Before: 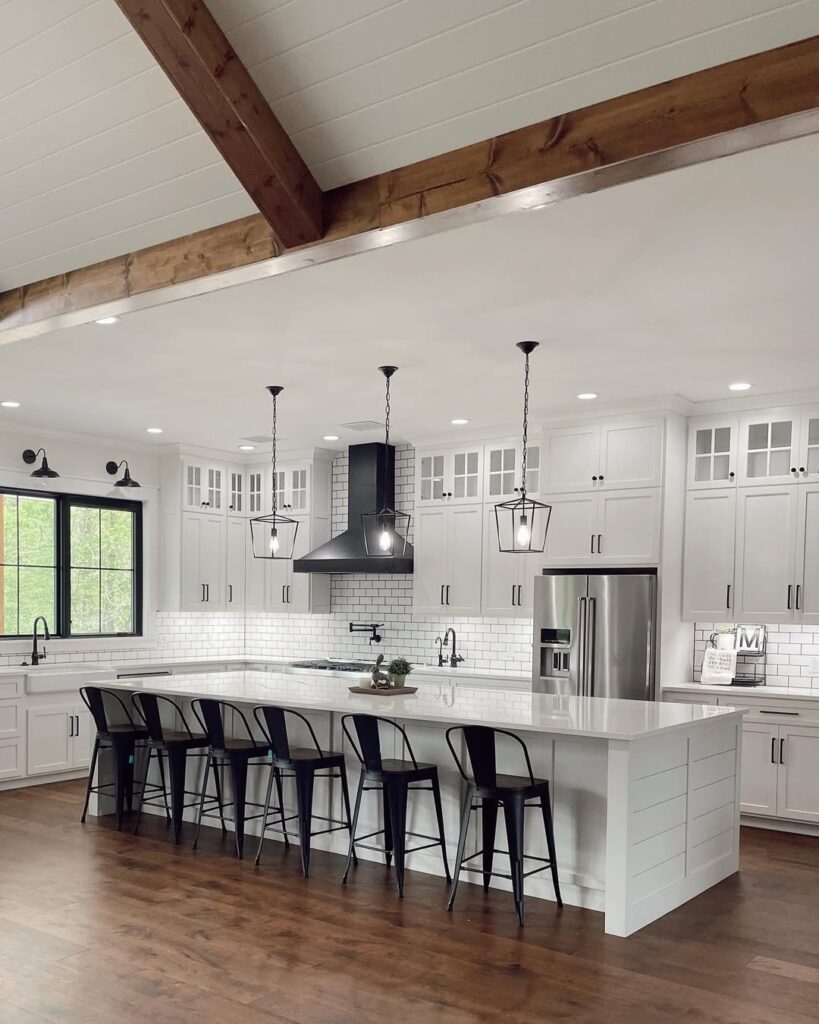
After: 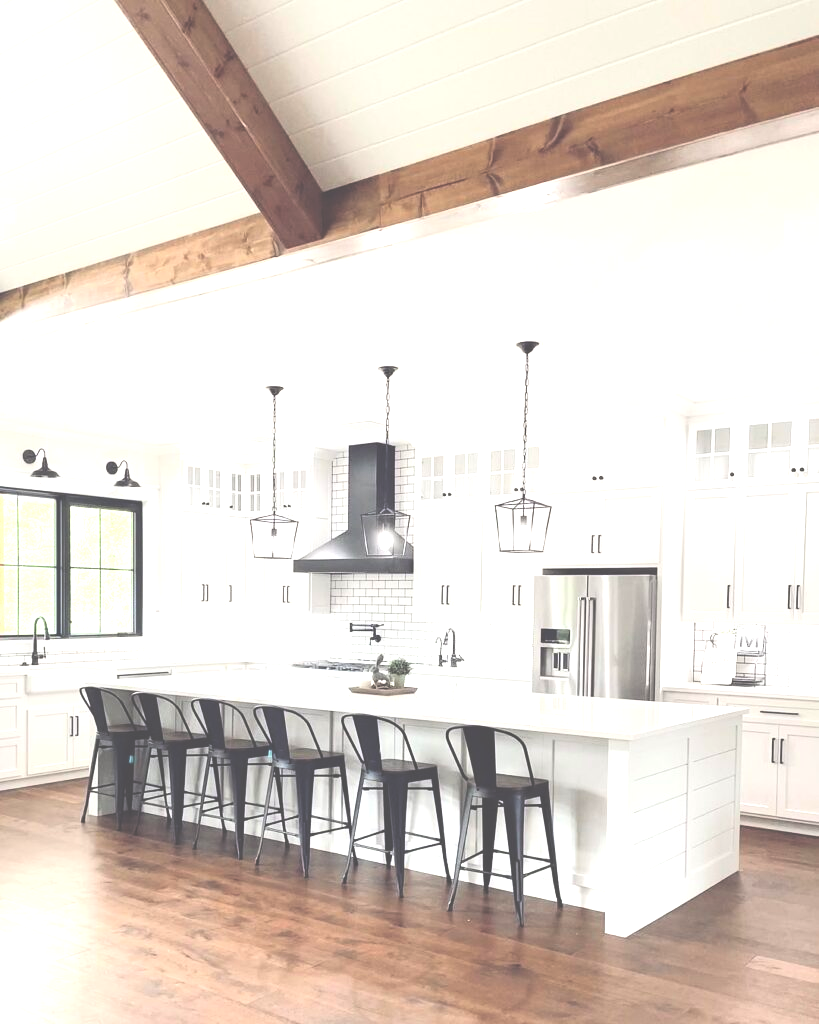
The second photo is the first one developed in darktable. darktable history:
exposure: black level correction -0.024, exposure 1.394 EV, compensate highlight preservation false
tone curve: curves: ch0 [(0, 0) (0.003, 0.019) (0.011, 0.019) (0.025, 0.026) (0.044, 0.043) (0.069, 0.066) (0.1, 0.095) (0.136, 0.133) (0.177, 0.181) (0.224, 0.233) (0.277, 0.302) (0.335, 0.375) (0.399, 0.452) (0.468, 0.532) (0.543, 0.609) (0.623, 0.695) (0.709, 0.775) (0.801, 0.865) (0.898, 0.932) (1, 1)], color space Lab, independent channels, preserve colors none
